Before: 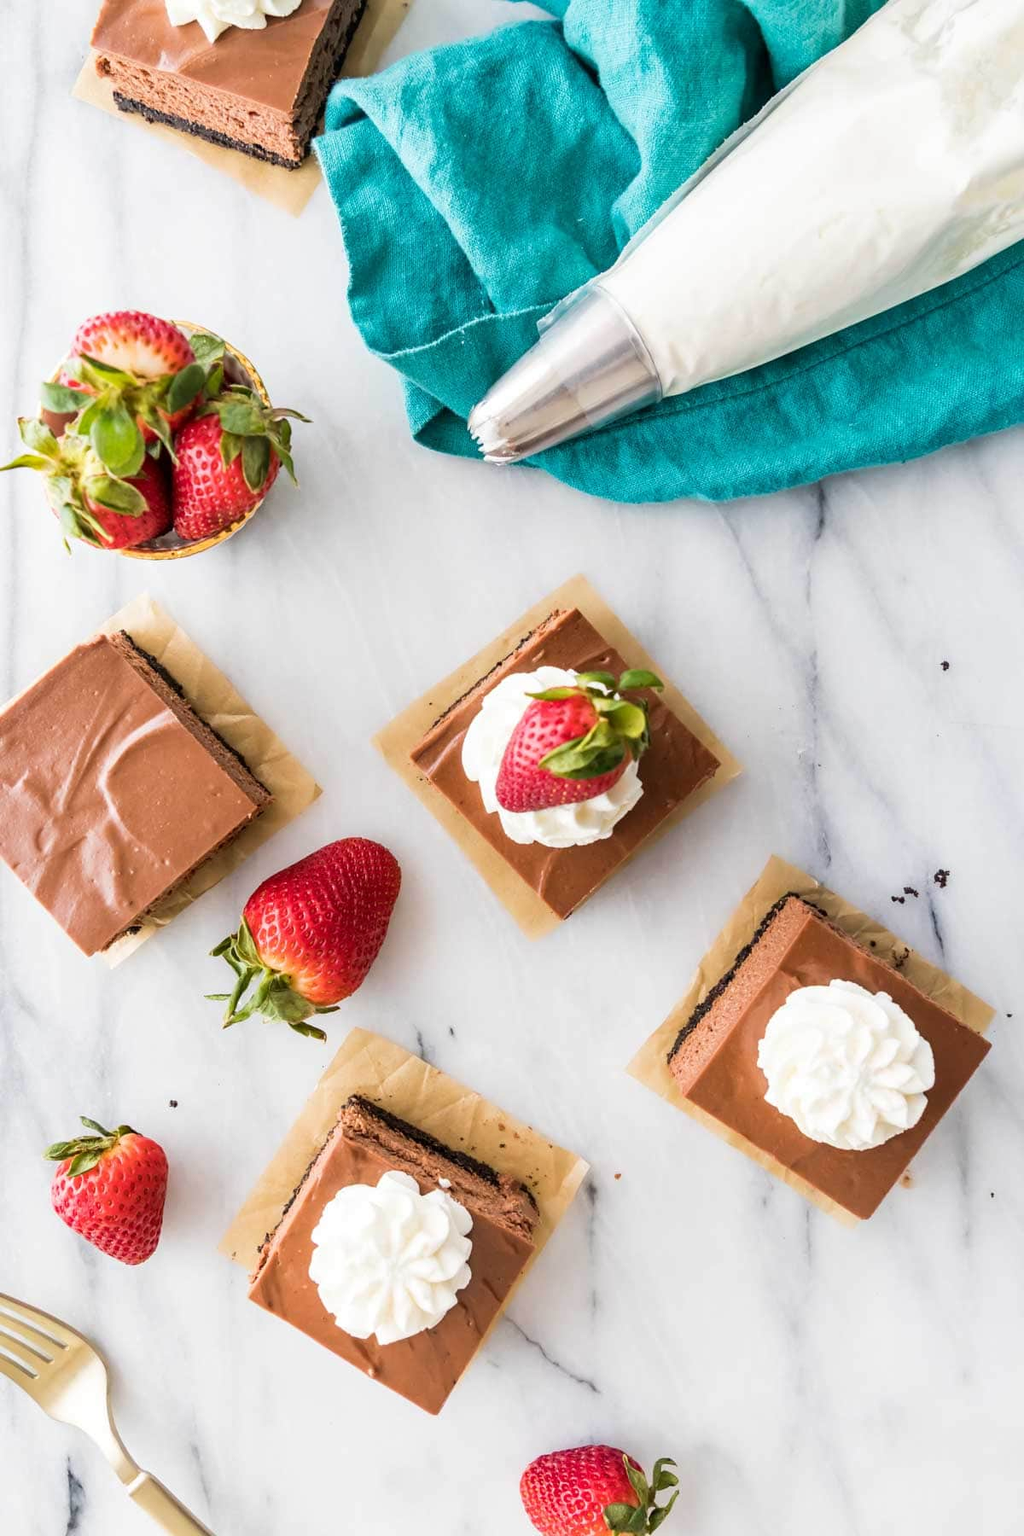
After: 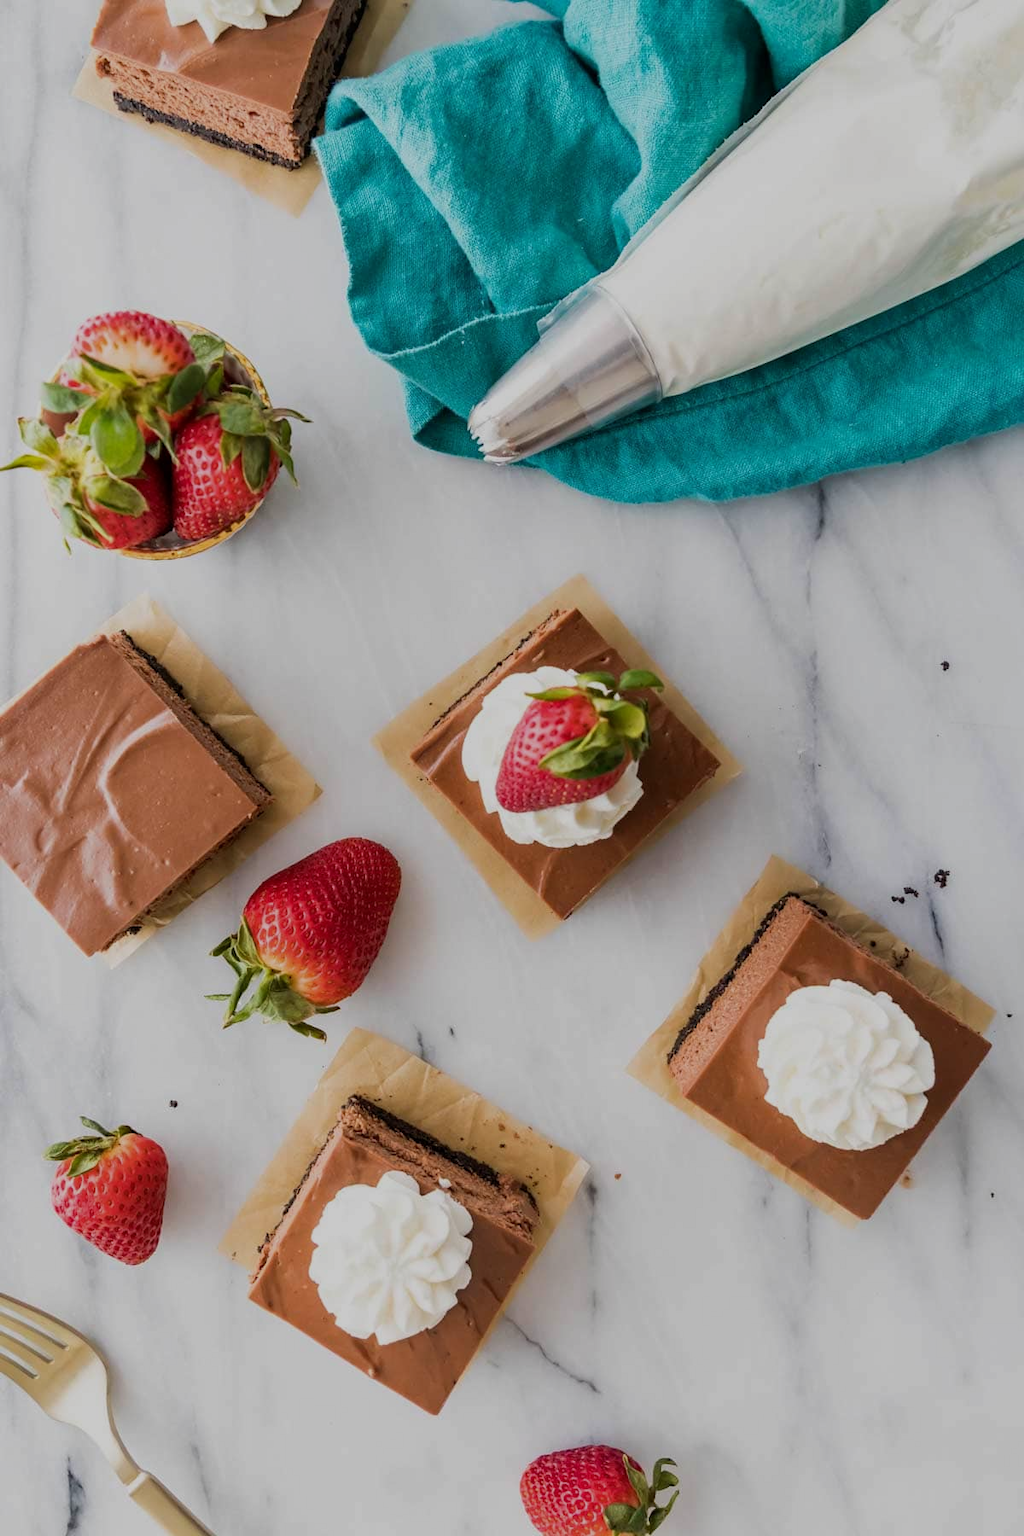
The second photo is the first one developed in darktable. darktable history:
exposure: black level correction 0, exposure -0.773 EV, compensate highlight preservation false
